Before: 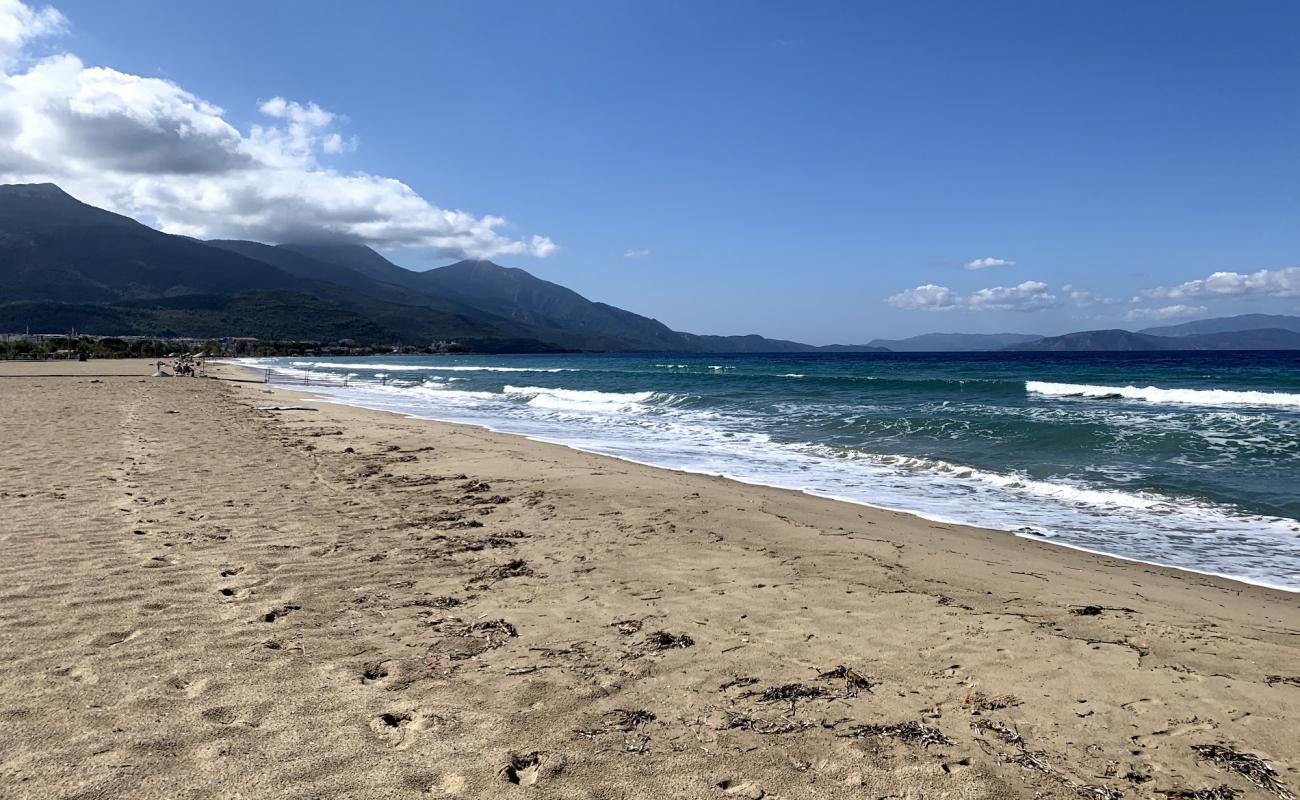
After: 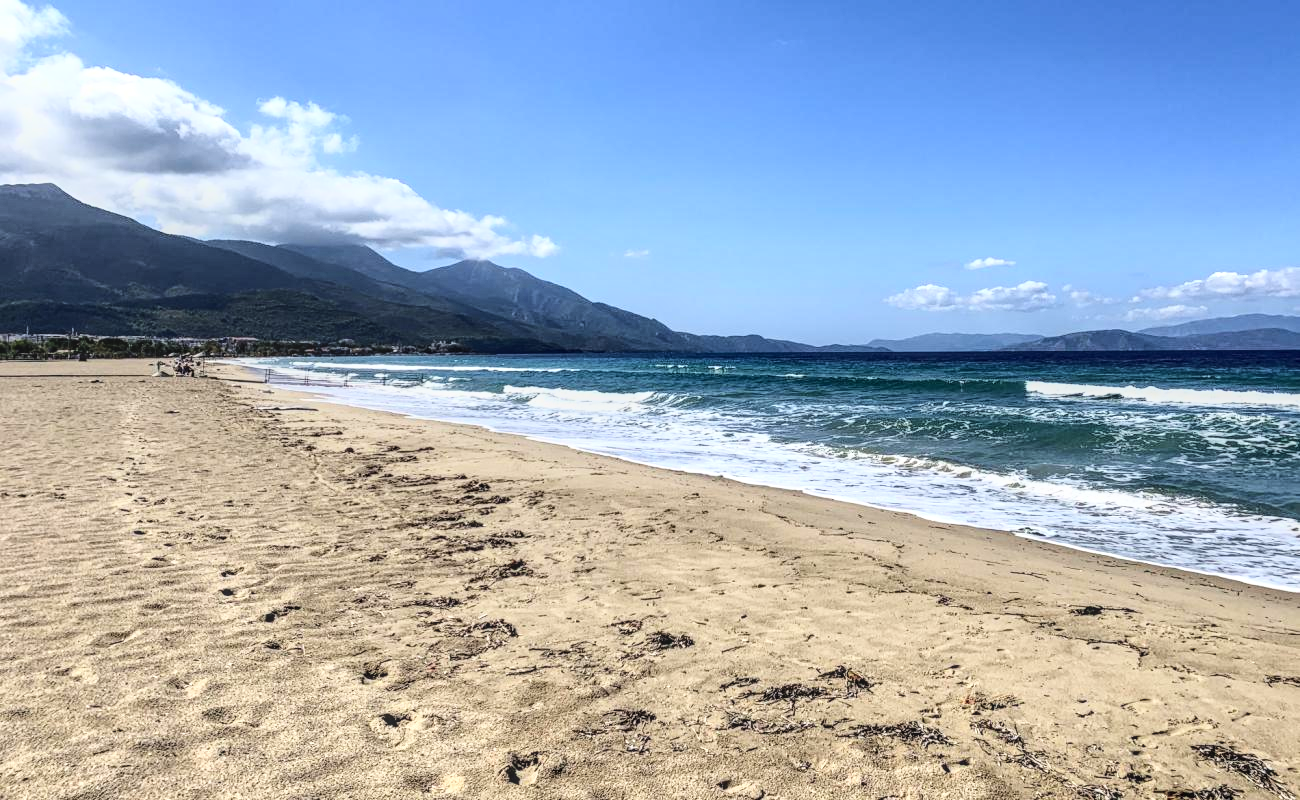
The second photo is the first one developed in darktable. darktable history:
local contrast: highlights 5%, shadows 5%, detail 134%
base curve: curves: ch0 [(0, 0) (0.028, 0.03) (0.121, 0.232) (0.46, 0.748) (0.859, 0.968) (1, 1)]
